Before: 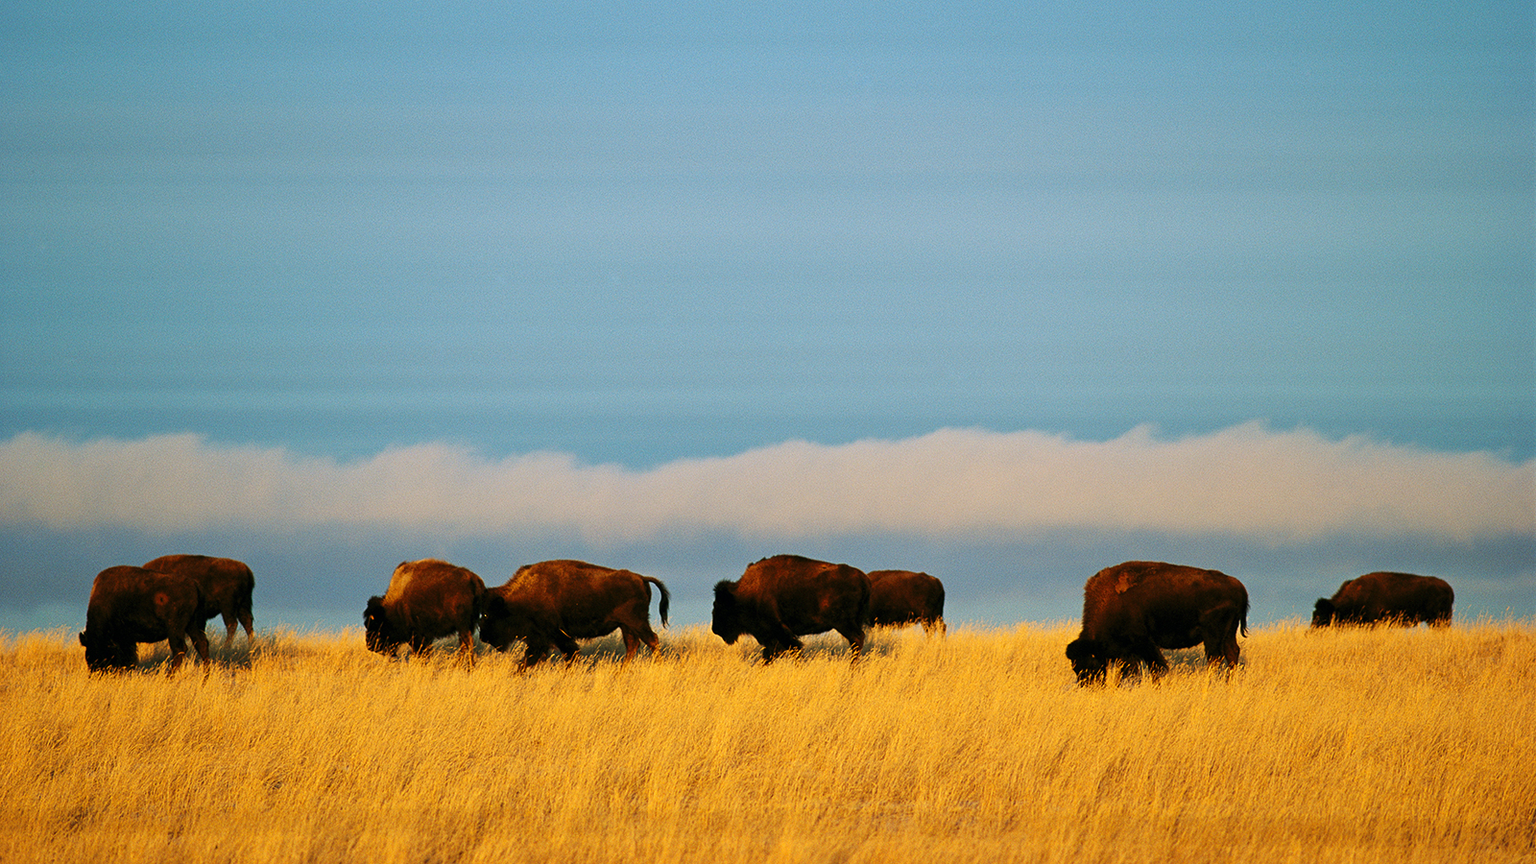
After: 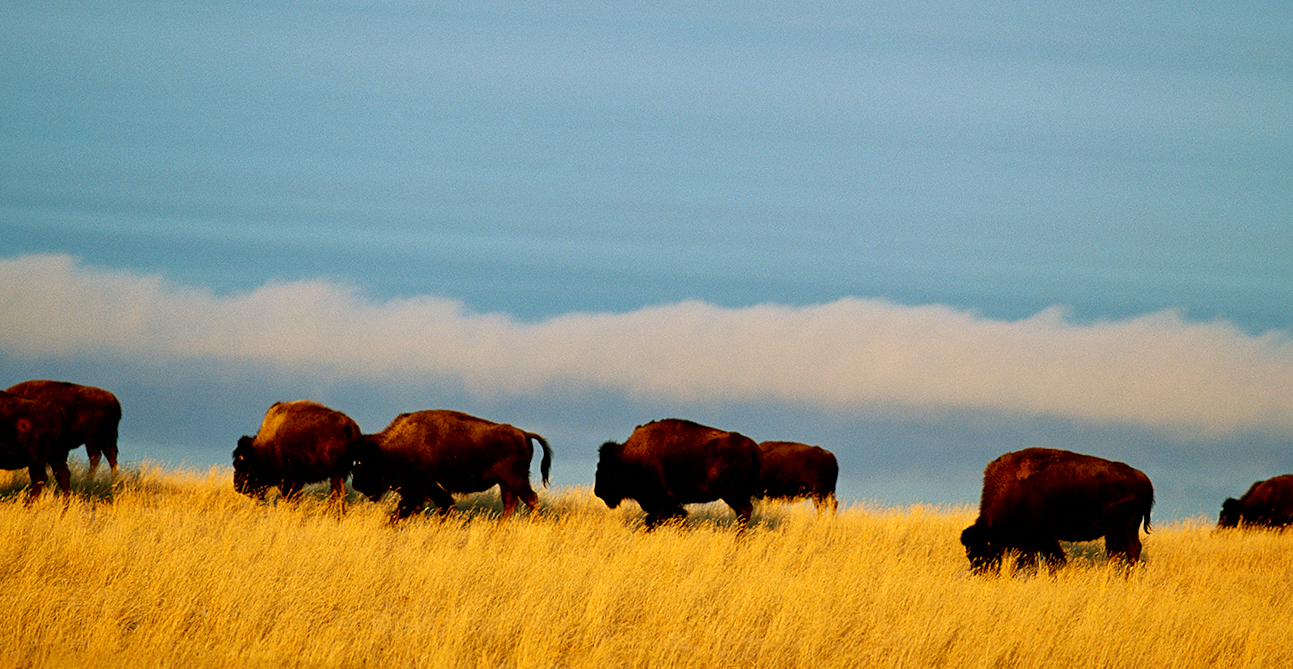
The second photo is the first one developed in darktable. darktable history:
crop and rotate: angle -3.5°, left 9.746%, top 20.931%, right 11.967%, bottom 11.835%
local contrast: mode bilateral grid, contrast 19, coarseness 49, detail 120%, midtone range 0.2
exposure: black level correction 0.01, exposure 0.01 EV, compensate exposure bias true, compensate highlight preservation false
